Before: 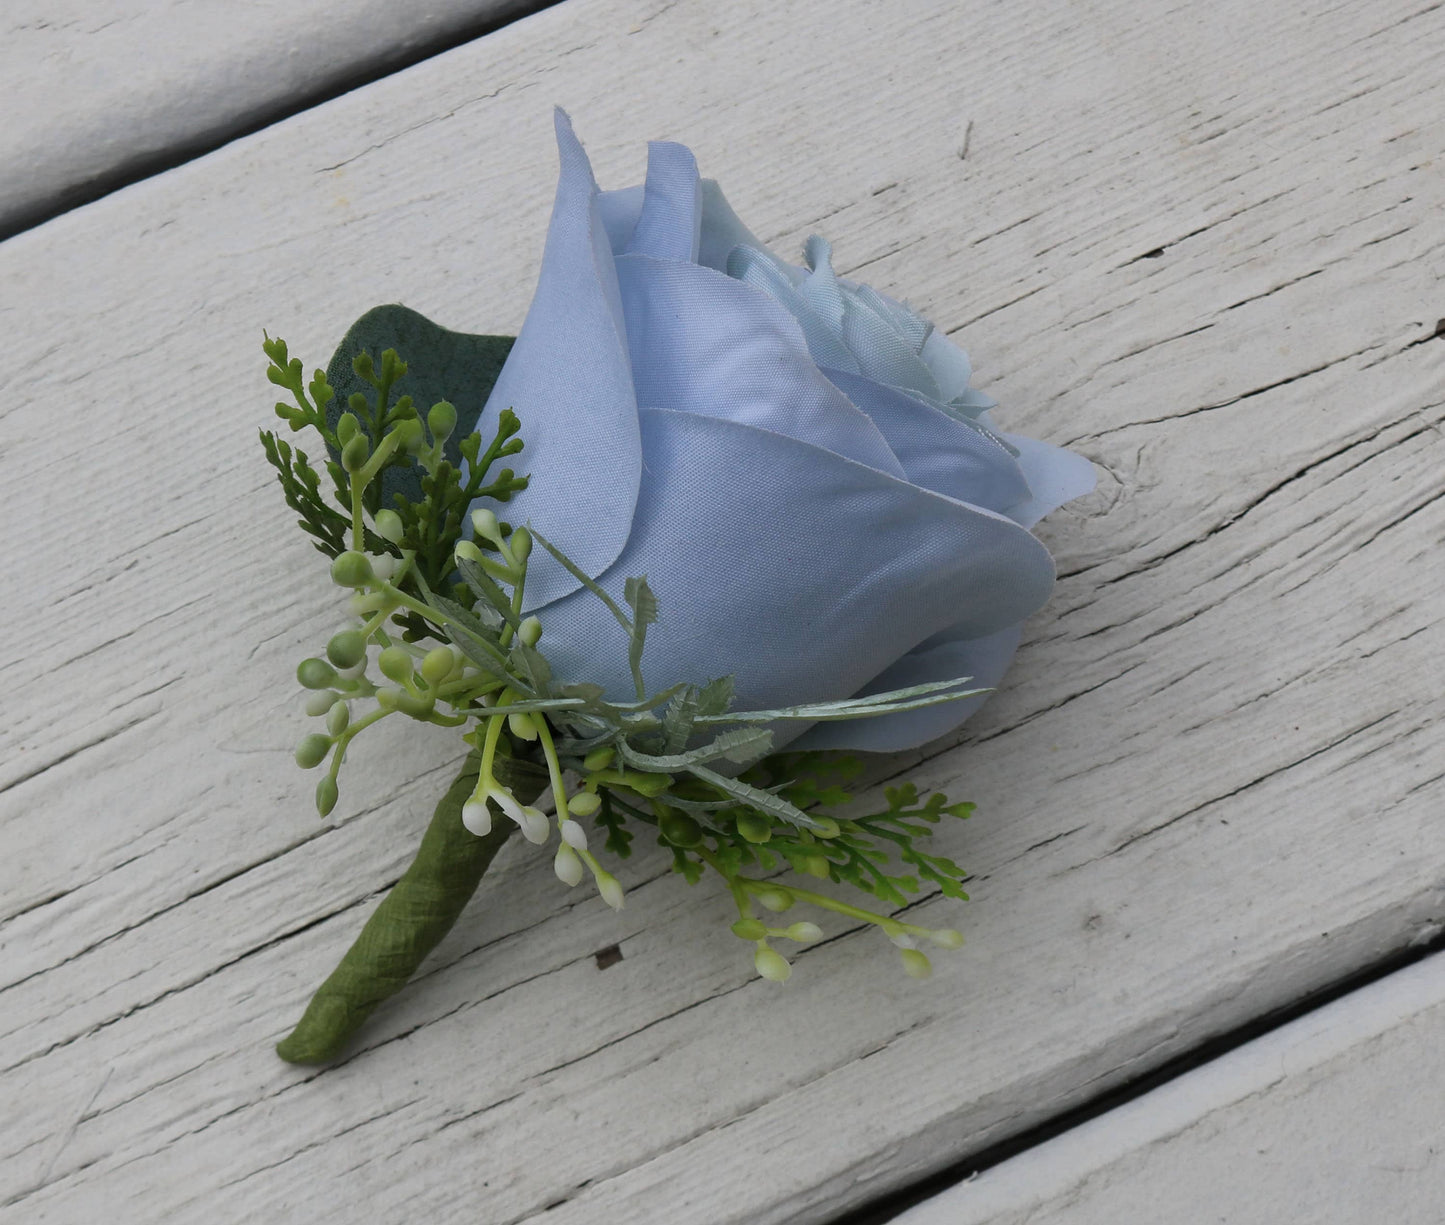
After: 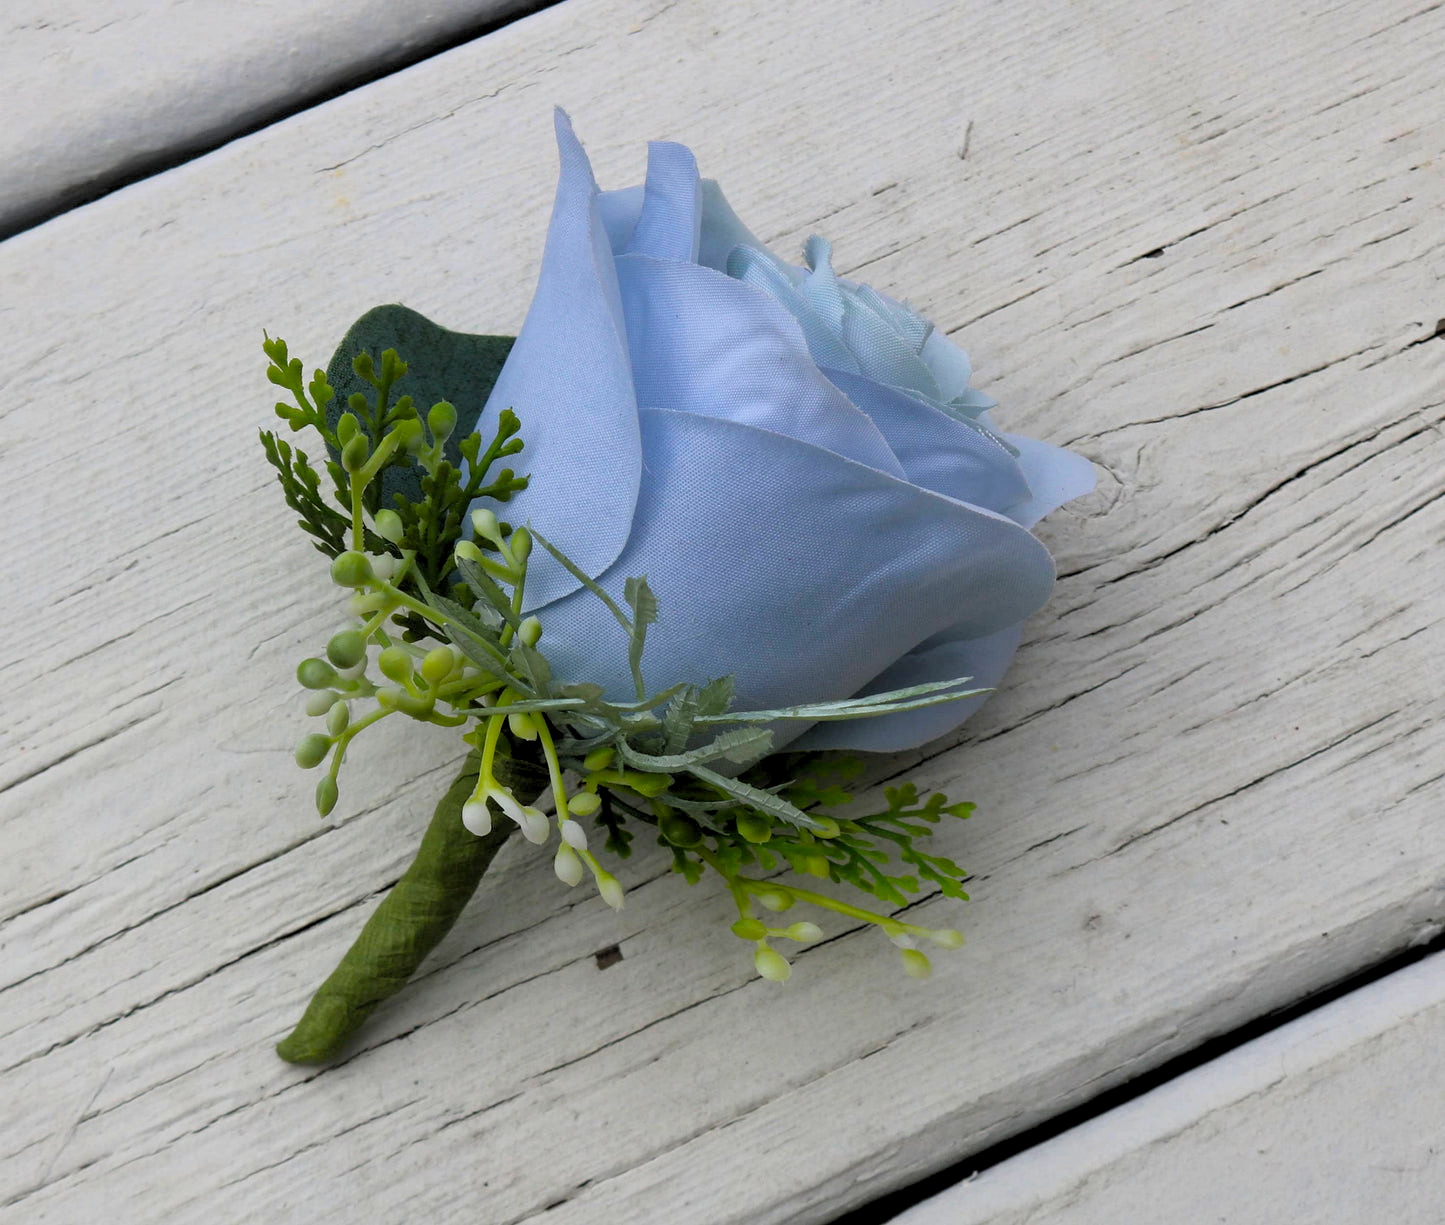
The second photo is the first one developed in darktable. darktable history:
rgb levels: levels [[0.01, 0.419, 0.839], [0, 0.5, 1], [0, 0.5, 1]]
color balance rgb: perceptual saturation grading › global saturation 25%, global vibrance 20%
